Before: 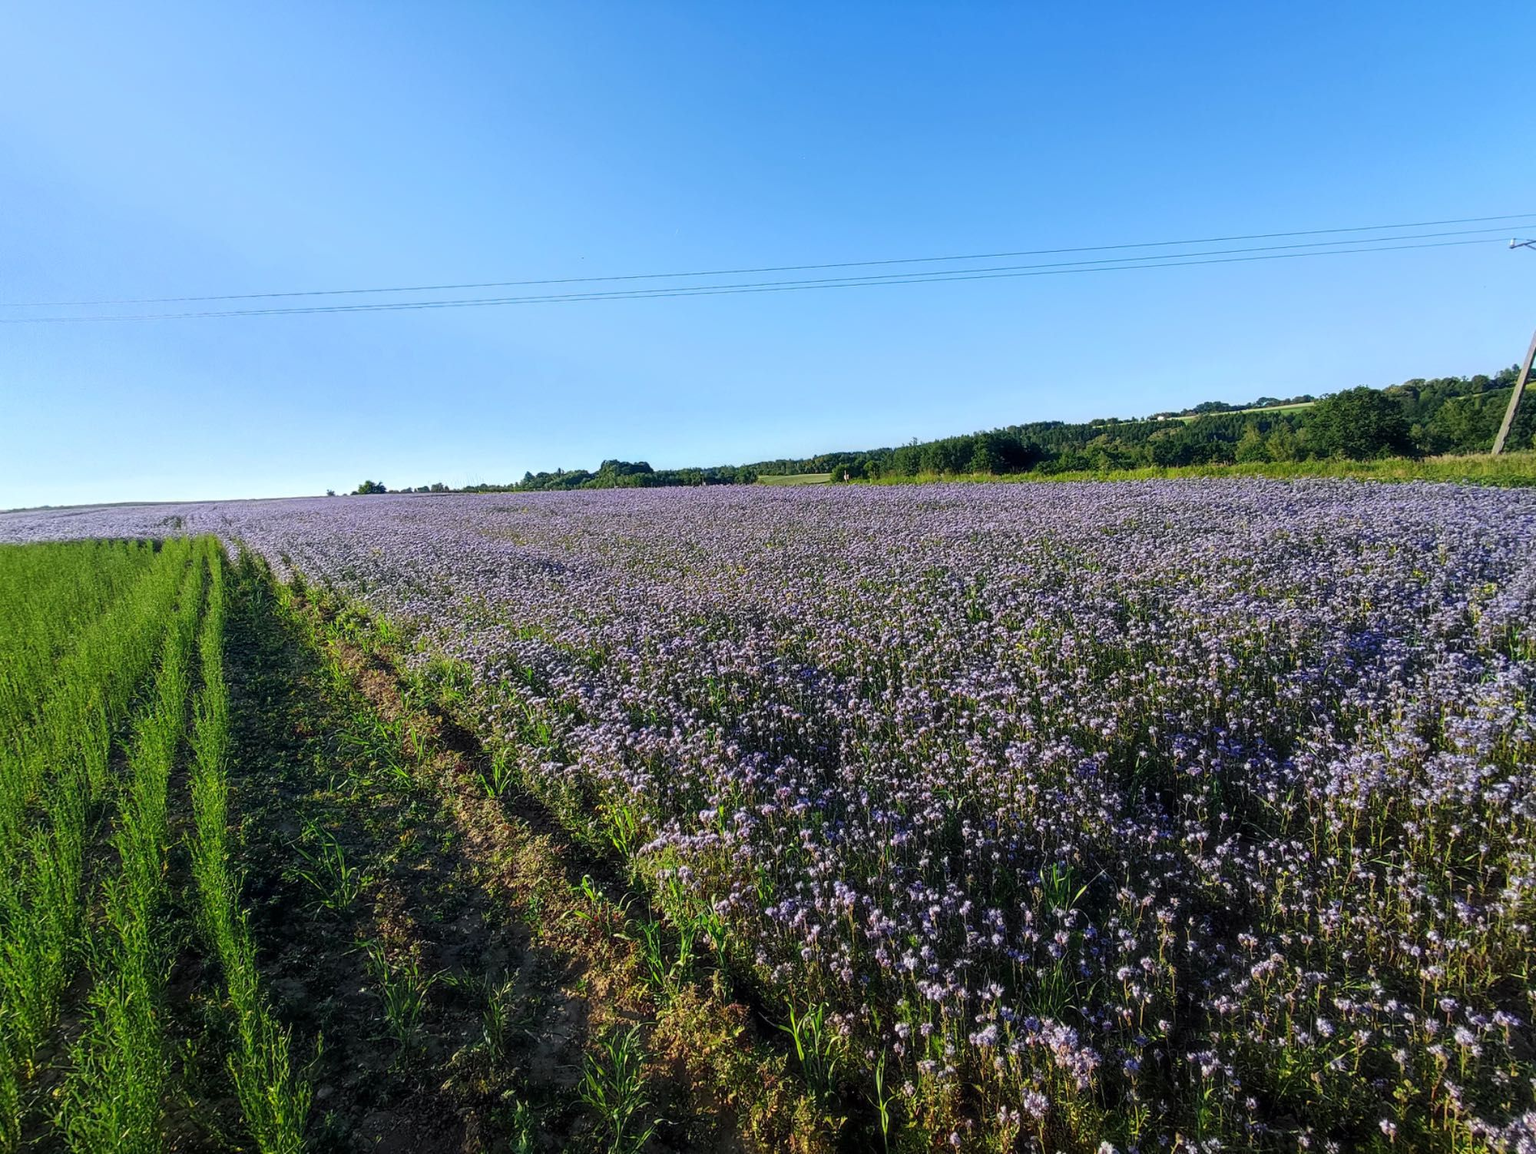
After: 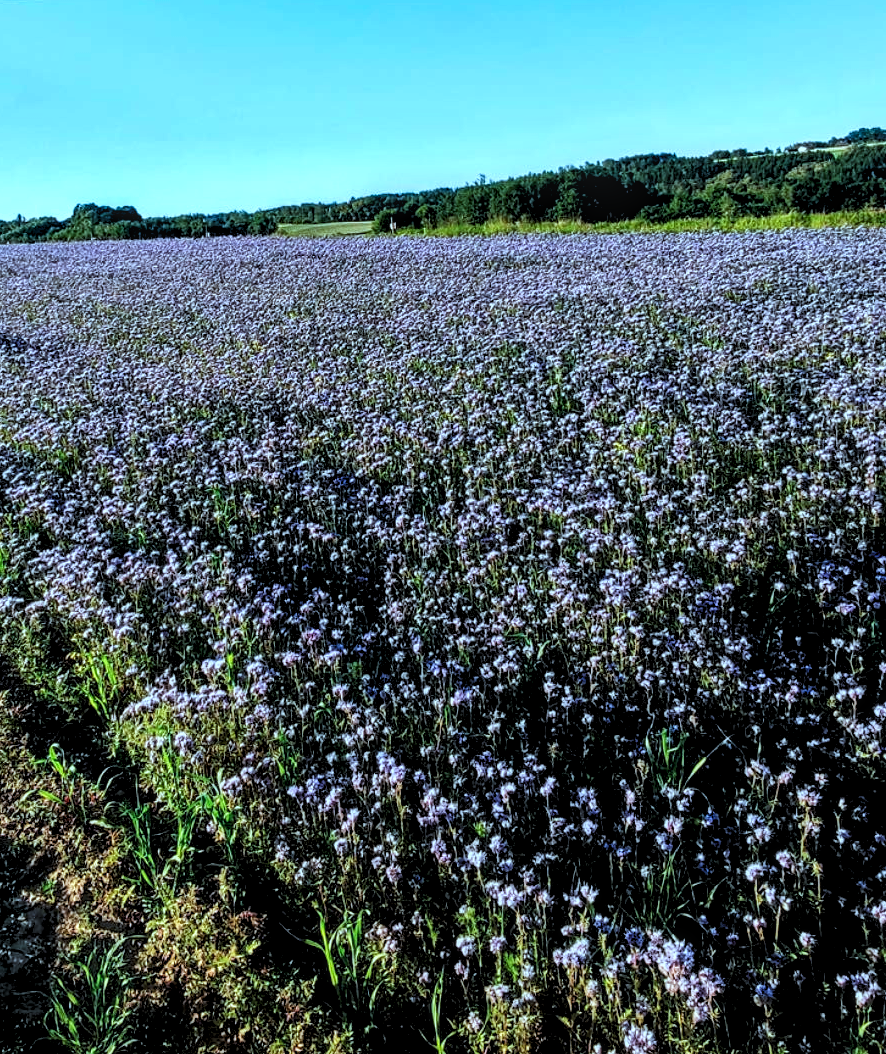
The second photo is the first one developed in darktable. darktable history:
local contrast: detail 130%
crop: left 35.455%, top 26.327%, right 20.23%, bottom 3.434%
levels: white 99.88%, levels [0.062, 0.494, 0.925]
shadows and highlights: shadows 34.74, highlights -35.16, soften with gaussian
tone equalizer: -7 EV 0.102 EV
tone curve: curves: ch0 [(0, 0) (0.118, 0.034) (0.182, 0.124) (0.265, 0.214) (0.504, 0.508) (0.783, 0.825) (1, 1)], preserve colors none
color correction: highlights a* -10.64, highlights b* -19.8
